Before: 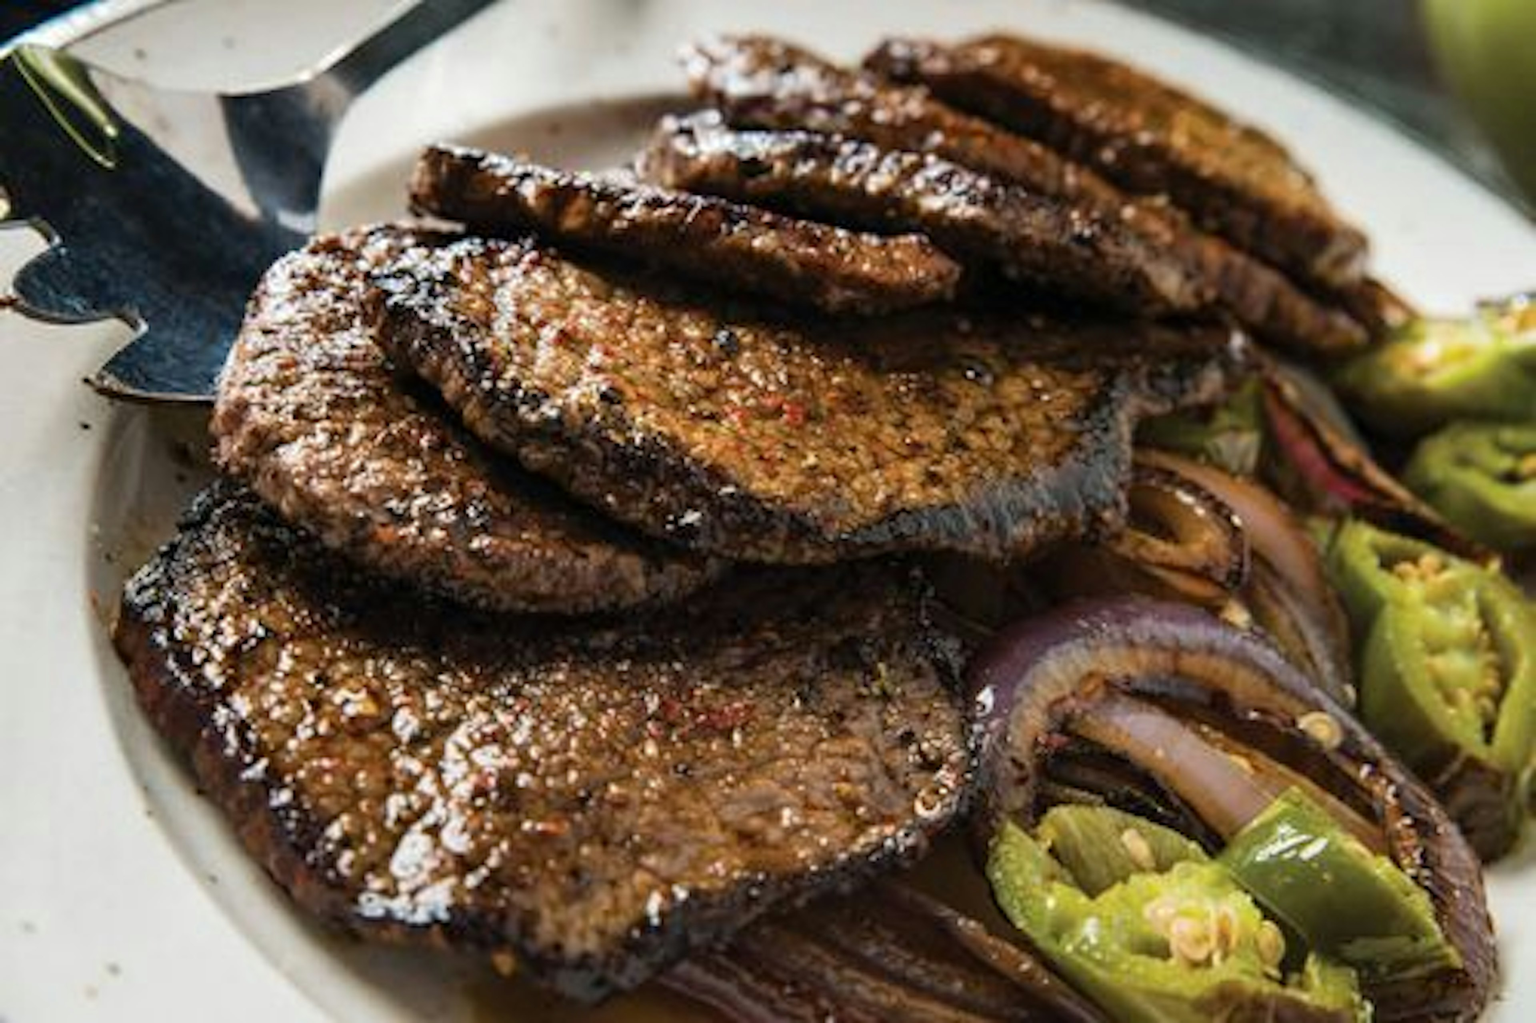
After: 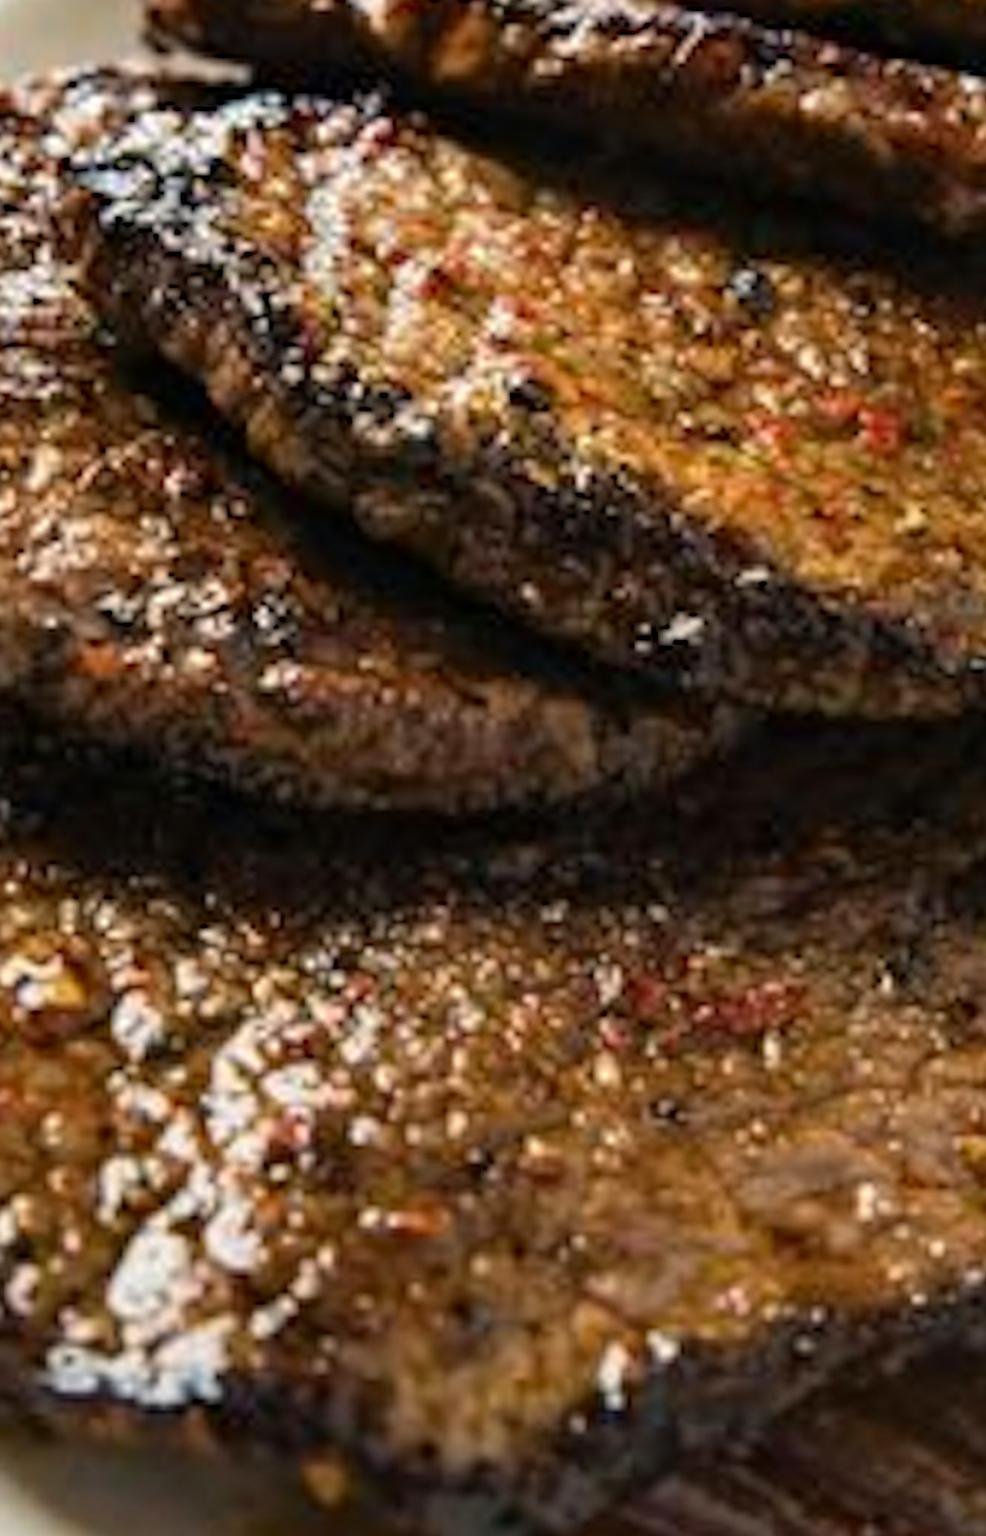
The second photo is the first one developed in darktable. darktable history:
crop and rotate: left 21.77%, top 18.528%, right 44.676%, bottom 2.997%
color correction: highlights a* 0.816, highlights b* 2.78, saturation 1.1
